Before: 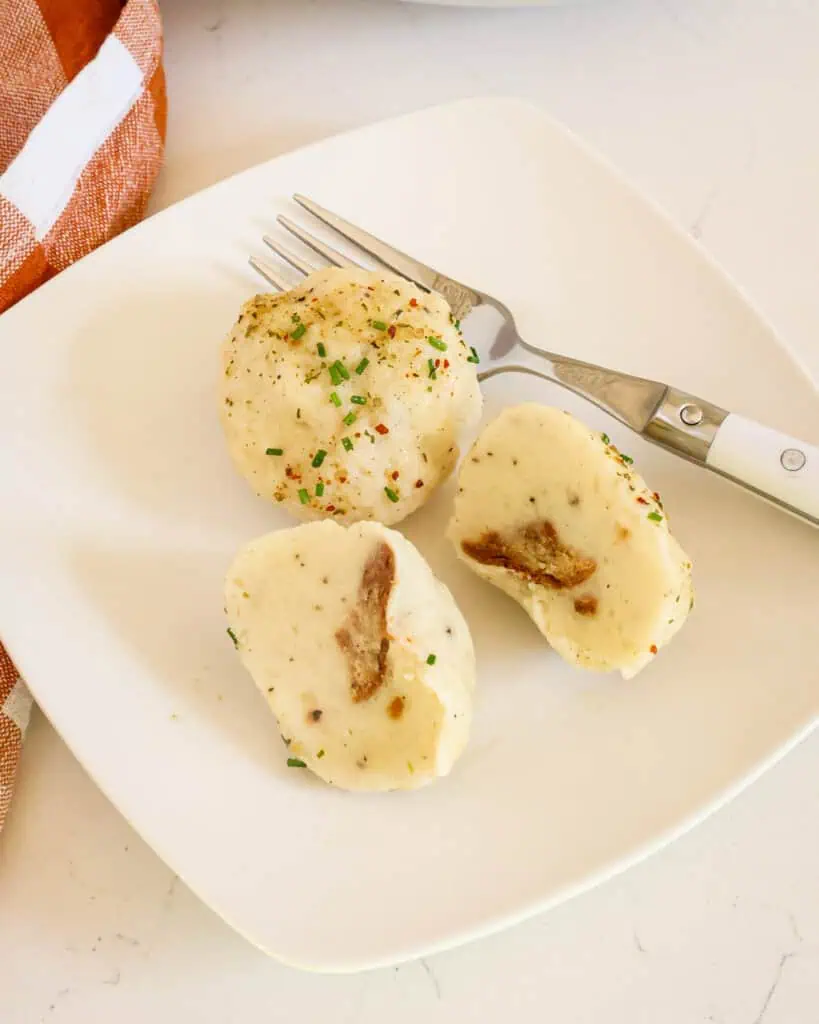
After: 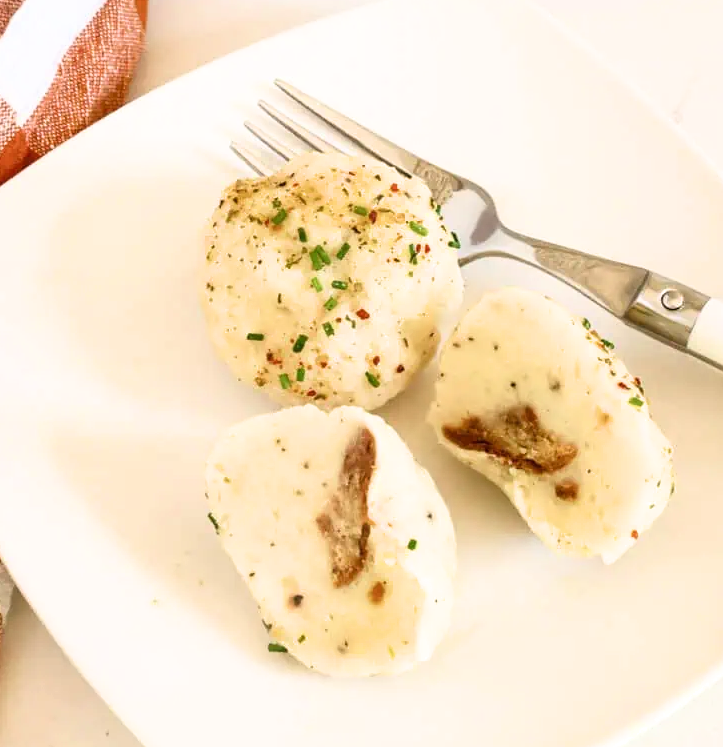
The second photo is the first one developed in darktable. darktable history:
crop and rotate: left 2.383%, top 11.298%, right 9.219%, bottom 15.701%
filmic rgb: black relative exposure -9.09 EV, white relative exposure 2.32 EV, hardness 7.49, iterations of high-quality reconstruction 0
